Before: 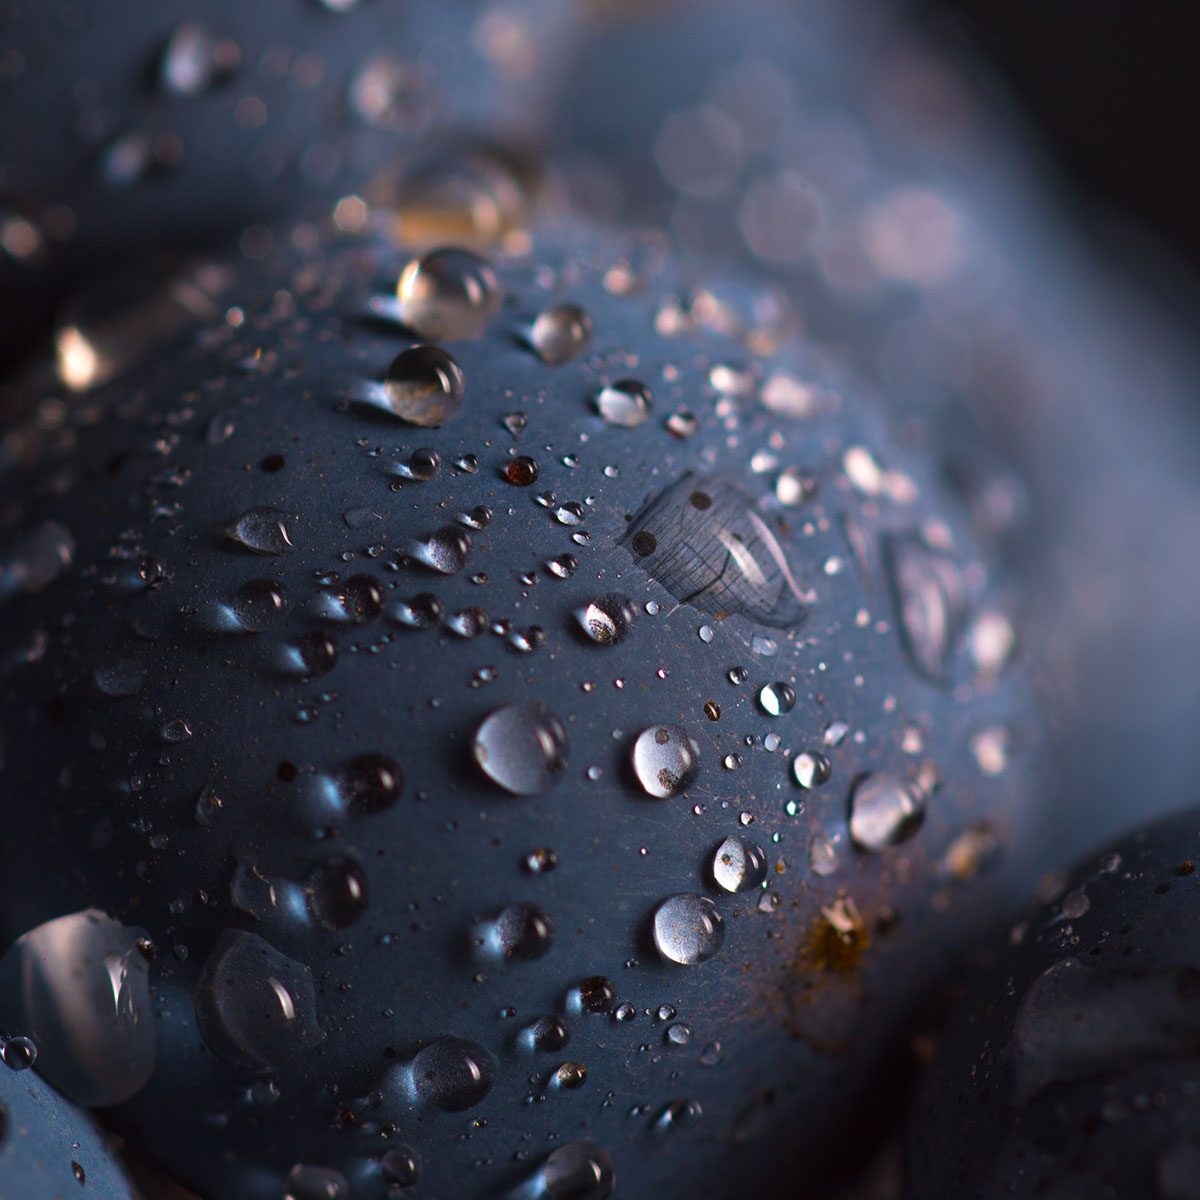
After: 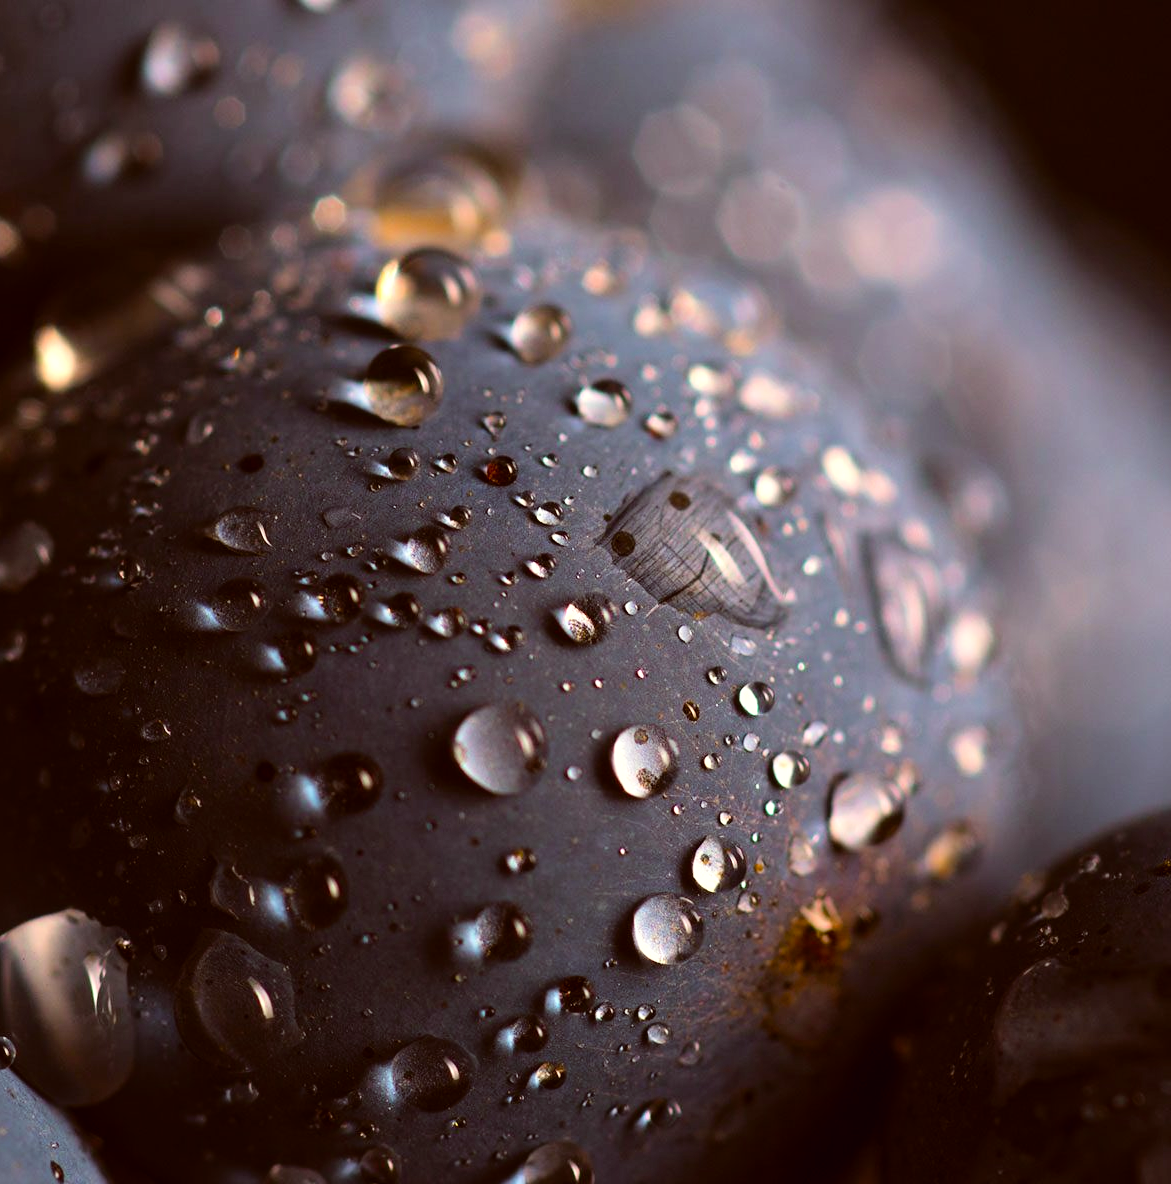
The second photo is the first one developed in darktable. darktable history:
crop and rotate: left 1.774%, right 0.633%, bottom 1.28%
filmic rgb: black relative exposure -7.15 EV, white relative exposure 5.36 EV, hardness 3.02, color science v6 (2022)
levels: levels [0, 0.394, 0.787]
color balance: lift [1.001, 1.007, 1, 0.993], gamma [1.023, 1.026, 1.01, 0.974], gain [0.964, 1.059, 1.073, 0.927]
